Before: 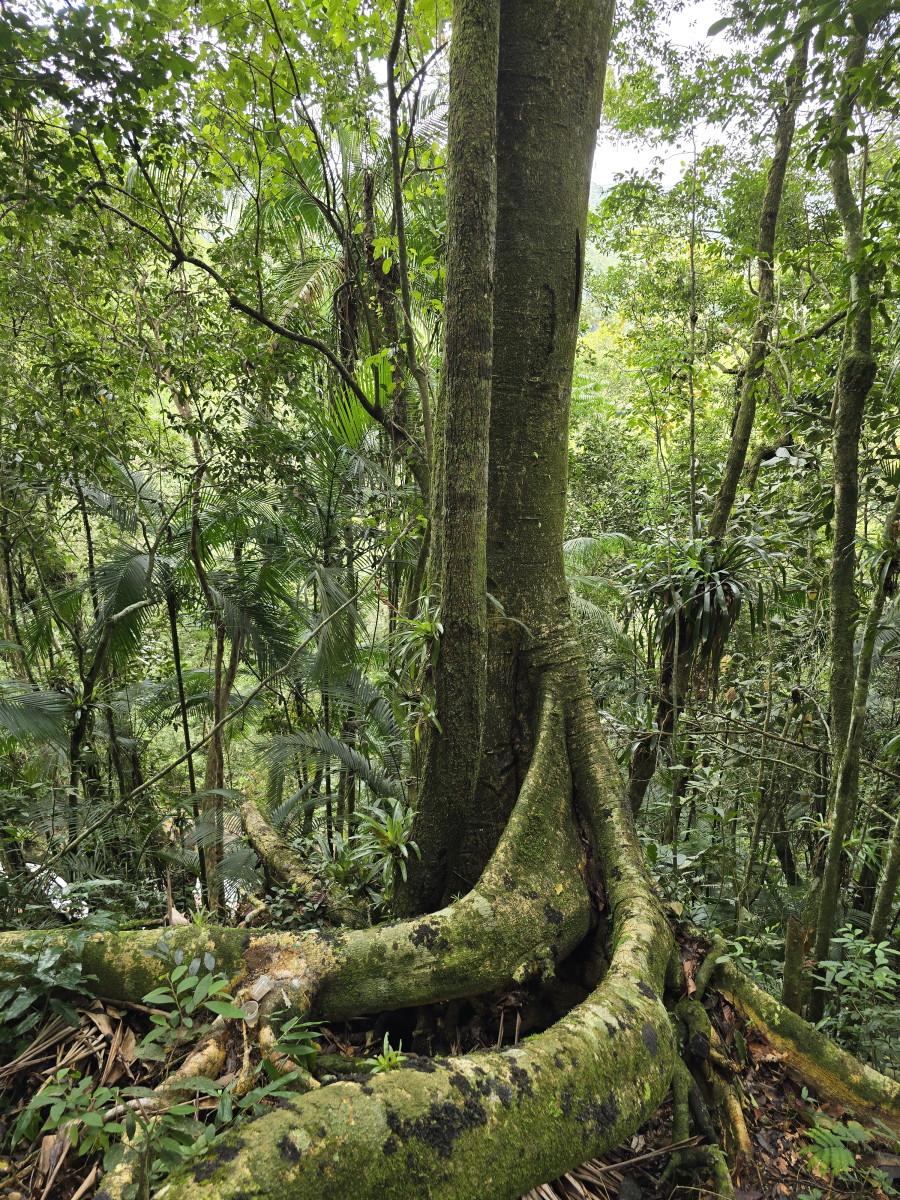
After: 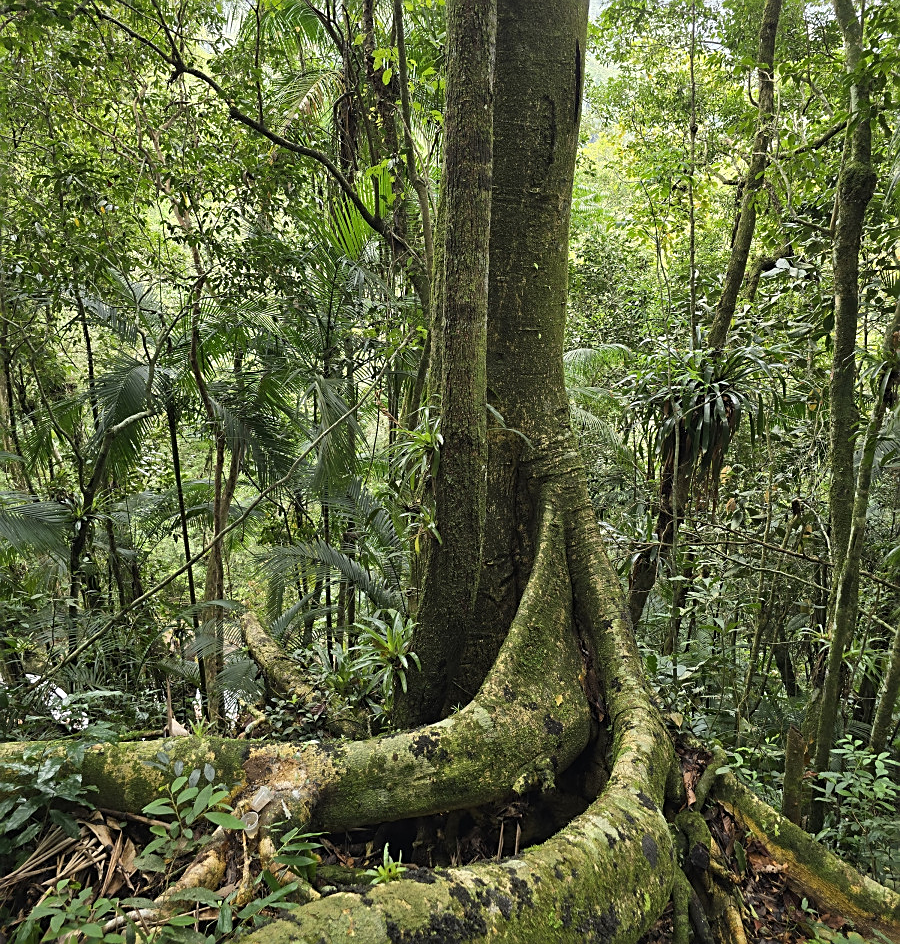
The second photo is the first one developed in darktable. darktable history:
sharpen: on, module defaults
crop and rotate: top 15.774%, bottom 5.506%
